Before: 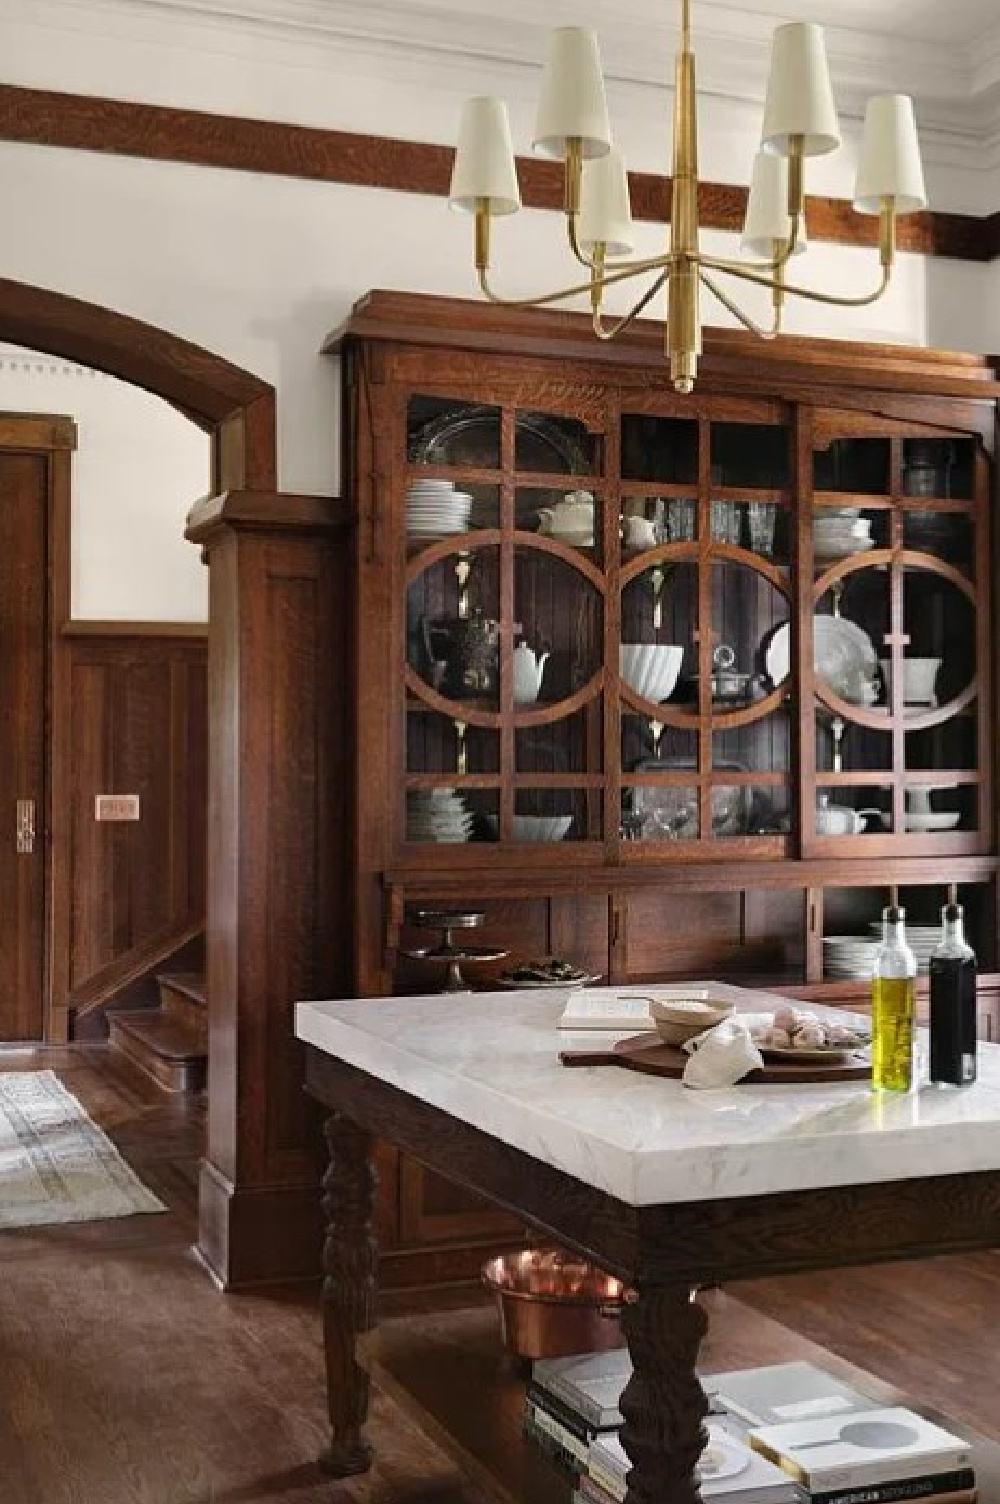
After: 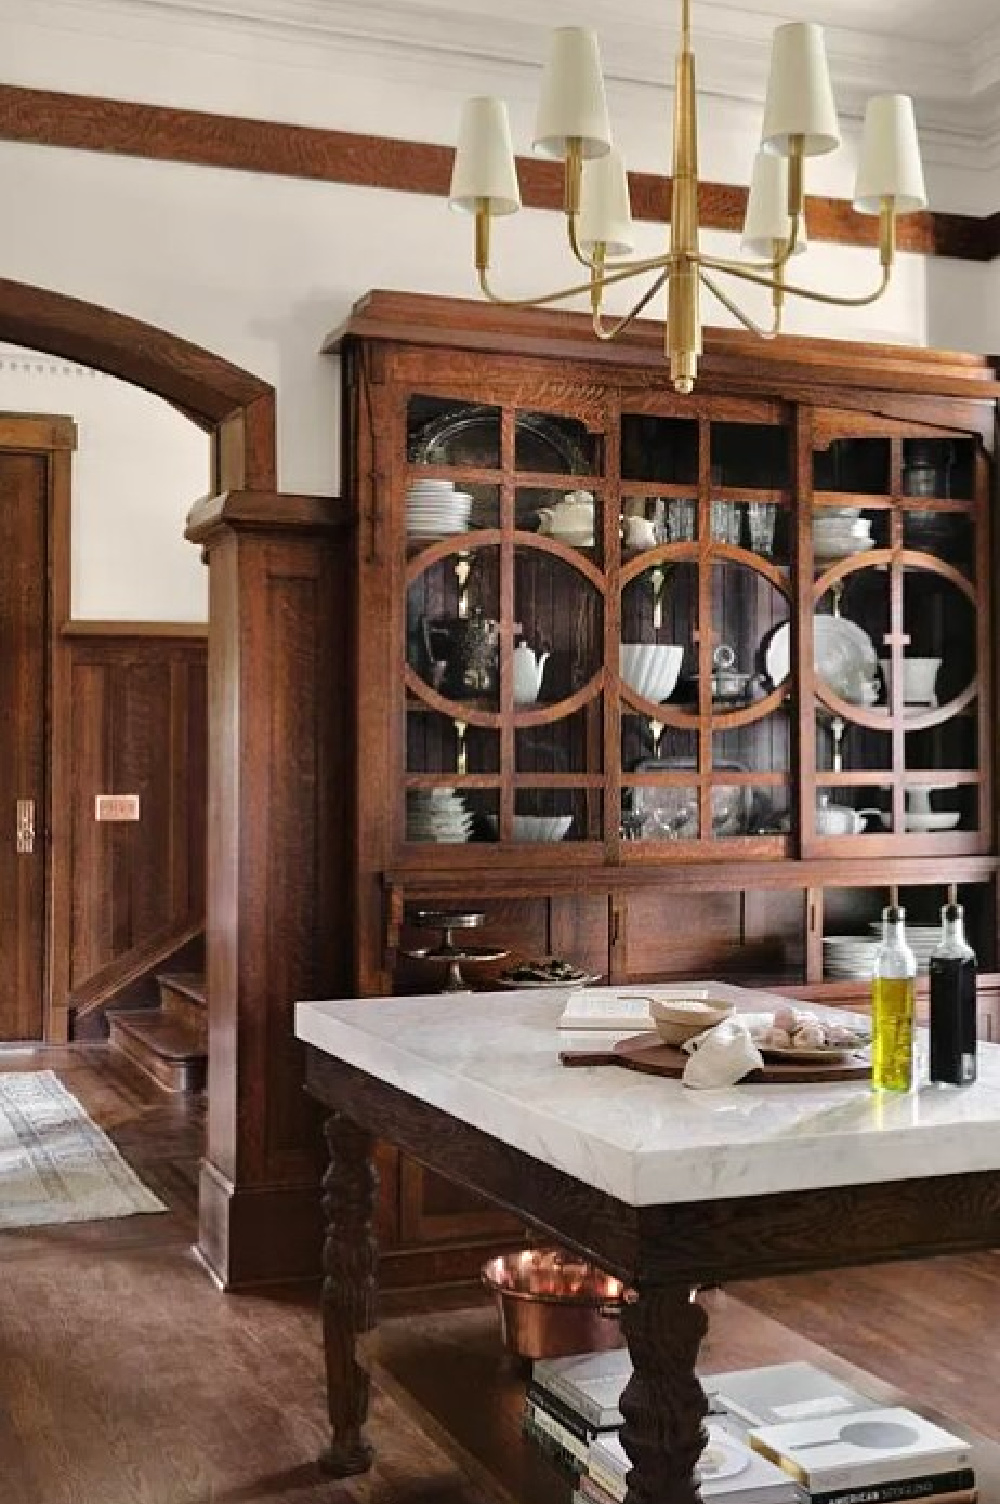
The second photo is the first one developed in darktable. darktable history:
tone equalizer: -8 EV 0.001 EV, -7 EV -0.004 EV, -6 EV 0.009 EV, -5 EV 0.032 EV, -4 EV 0.276 EV, -3 EV 0.644 EV, -2 EV 0.584 EV, -1 EV 0.187 EV, +0 EV 0.024 EV
rgb levels: preserve colors max RGB
